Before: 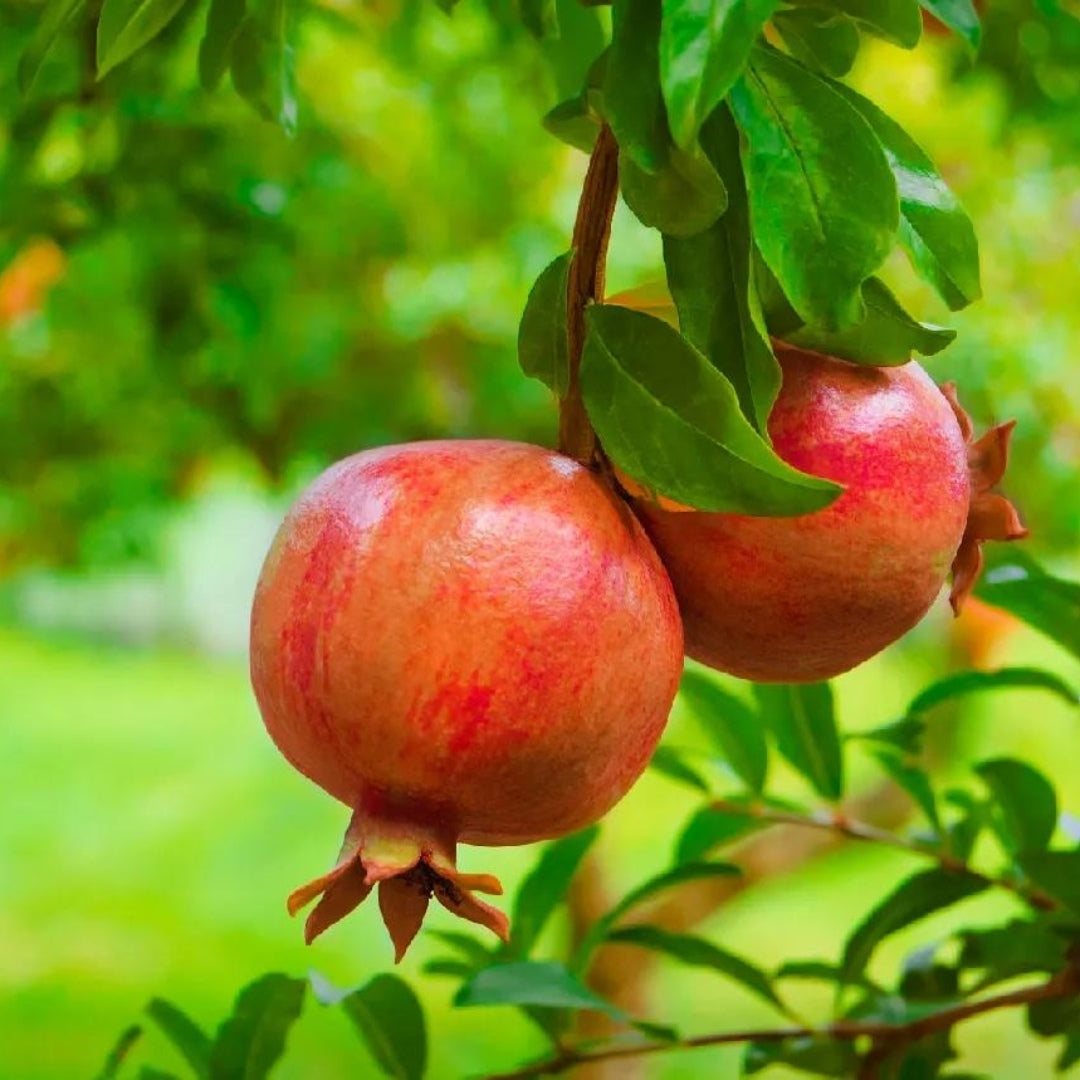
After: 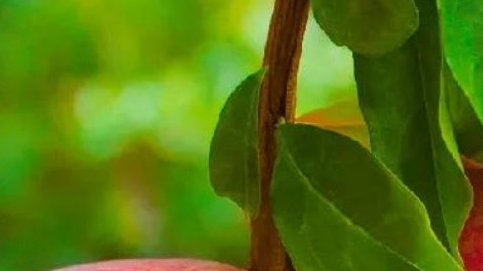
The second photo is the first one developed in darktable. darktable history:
vignetting: fall-off start 97.28%, fall-off radius 79%, brightness -0.462, saturation -0.3, width/height ratio 1.114, dithering 8-bit output, unbound false
crop: left 28.64%, top 16.832%, right 26.637%, bottom 58.055%
